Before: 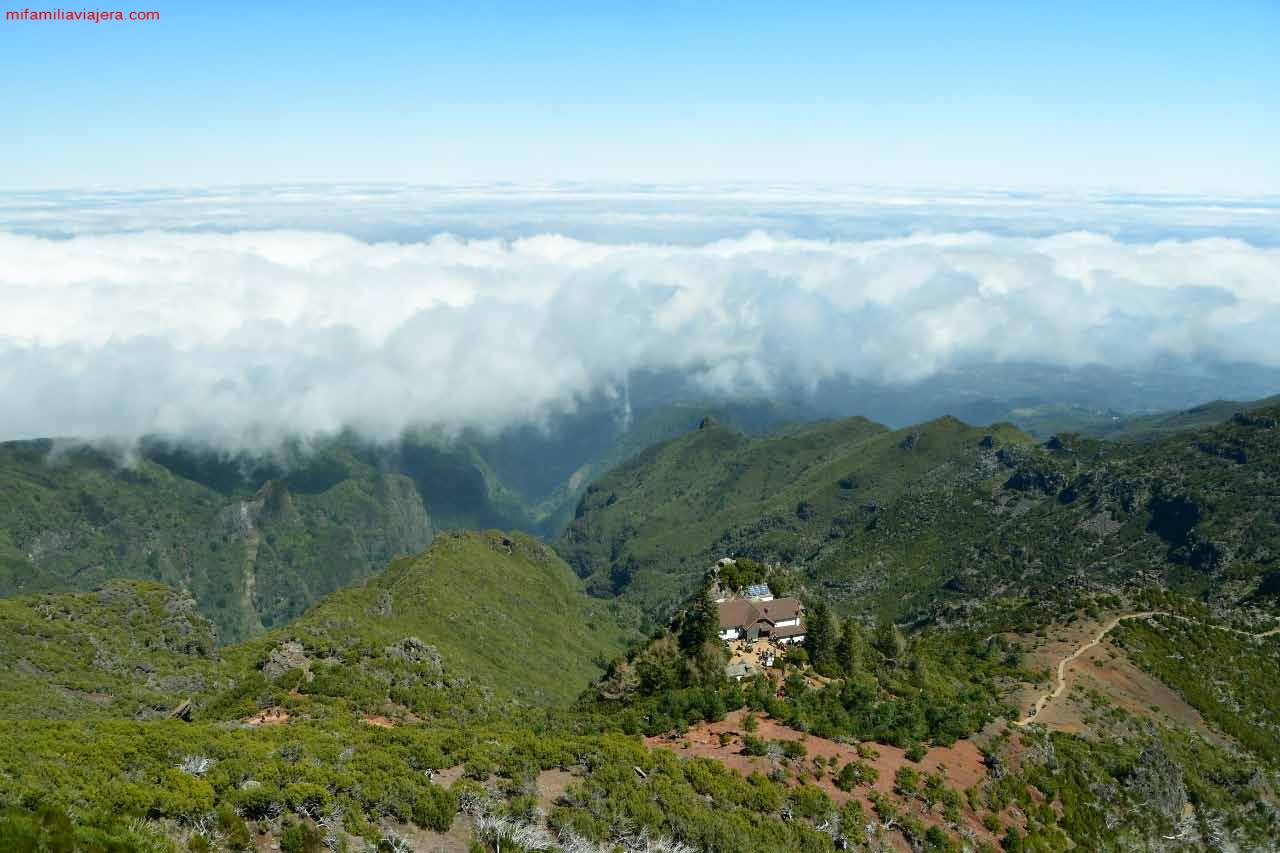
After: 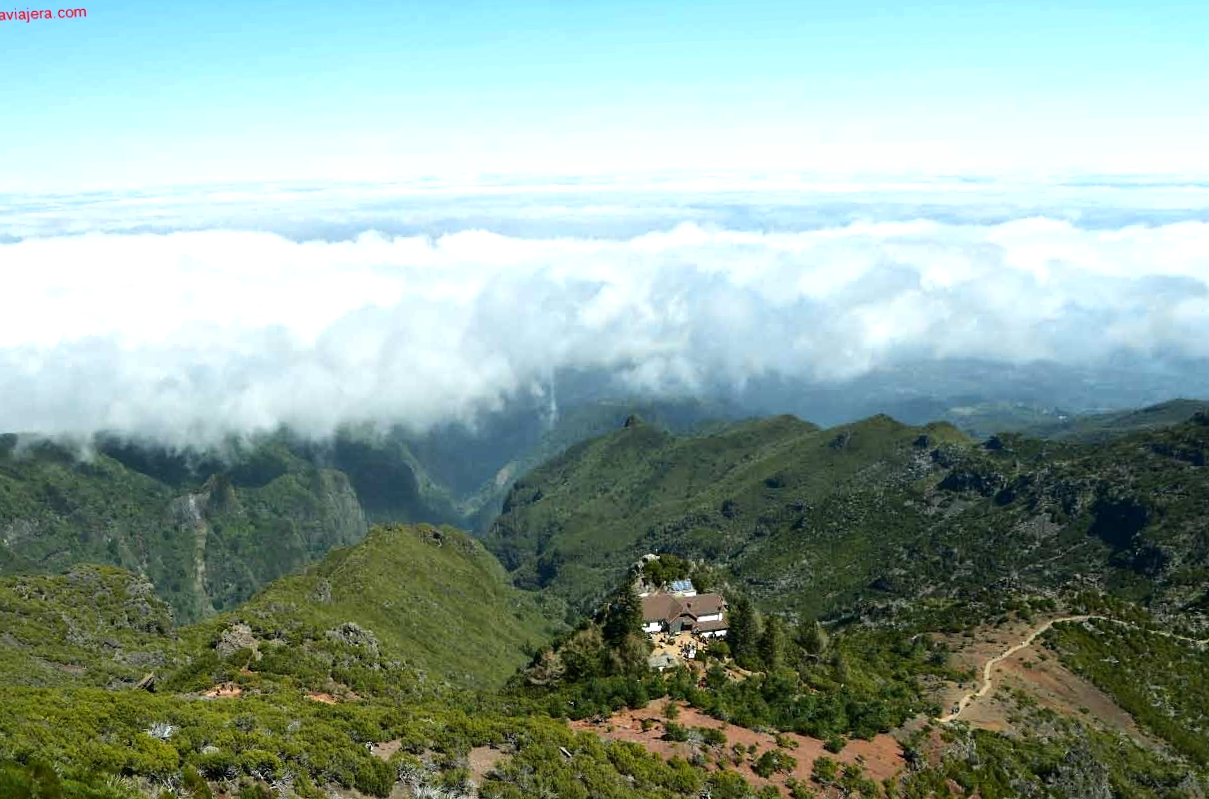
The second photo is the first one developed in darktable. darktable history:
tone equalizer: -8 EV -0.417 EV, -7 EV -0.389 EV, -6 EV -0.333 EV, -5 EV -0.222 EV, -3 EV 0.222 EV, -2 EV 0.333 EV, -1 EV 0.389 EV, +0 EV 0.417 EV, edges refinement/feathering 500, mask exposure compensation -1.57 EV, preserve details no
rotate and perspective: rotation 0.062°, lens shift (vertical) 0.115, lens shift (horizontal) -0.133, crop left 0.047, crop right 0.94, crop top 0.061, crop bottom 0.94
